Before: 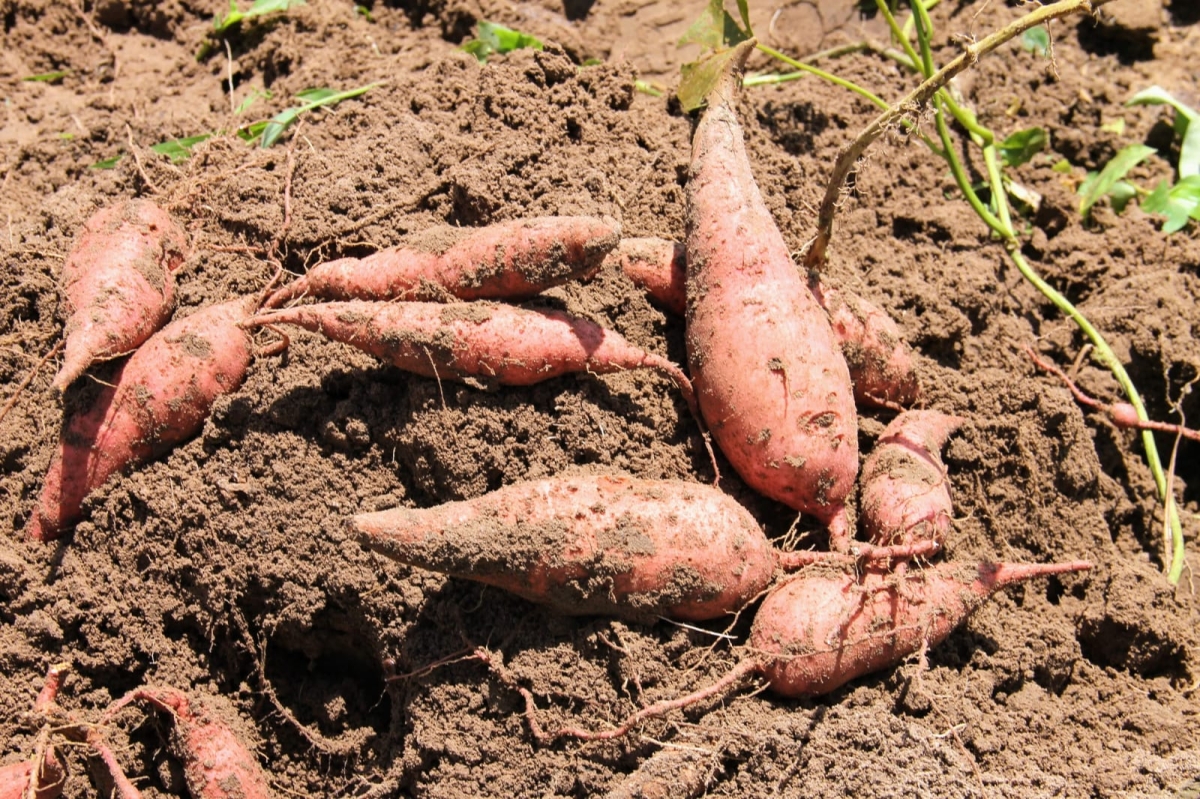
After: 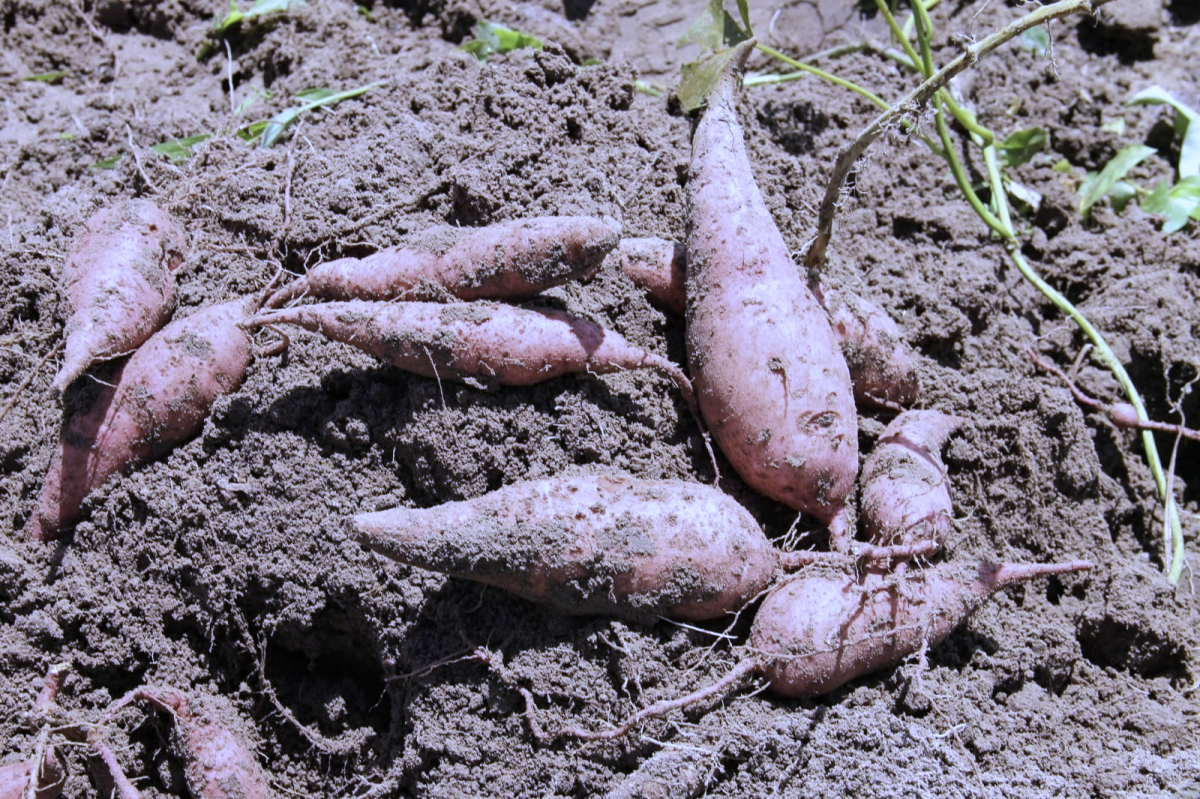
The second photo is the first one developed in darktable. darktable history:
white balance: red 0.766, blue 1.537
color correction: highlights a* 5.59, highlights b* 5.24, saturation 0.68
